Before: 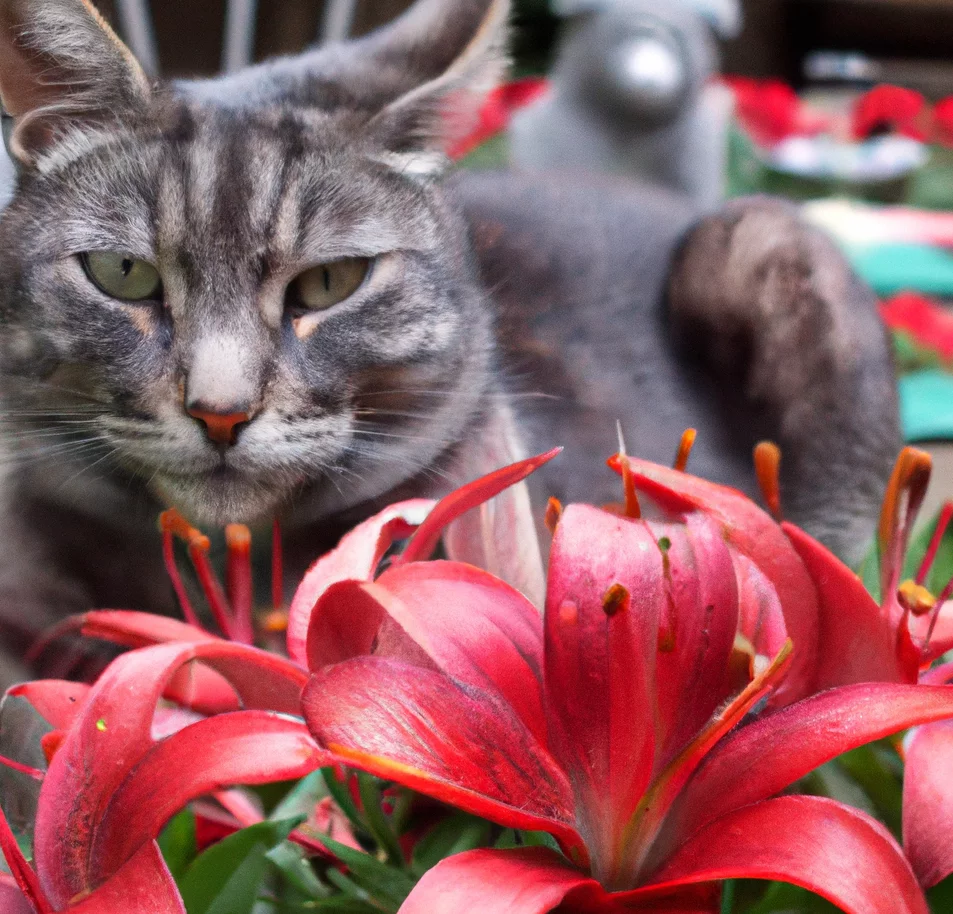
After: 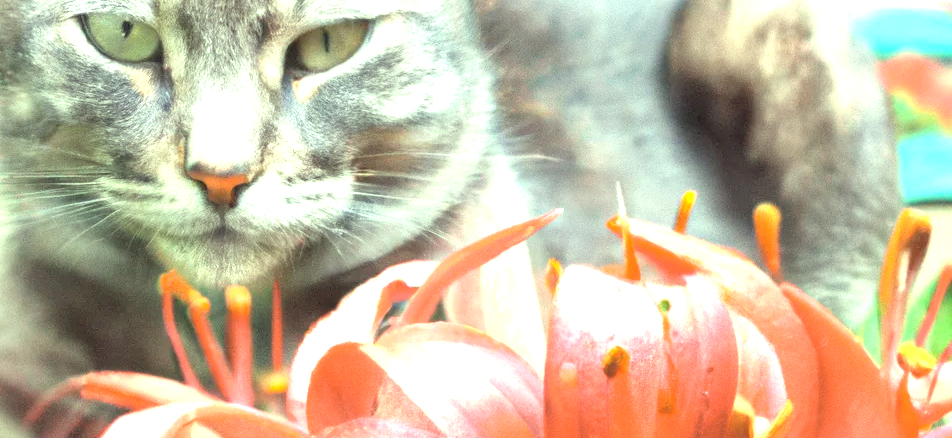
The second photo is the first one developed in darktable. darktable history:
color correction: highlights a* -10.74, highlights b* 9.95, saturation 1.71
contrast brightness saturation: brightness 0.187, saturation -0.506
crop and rotate: top 26.058%, bottom 25.92%
exposure: black level correction 0, exposure 1.874 EV, compensate highlight preservation false
